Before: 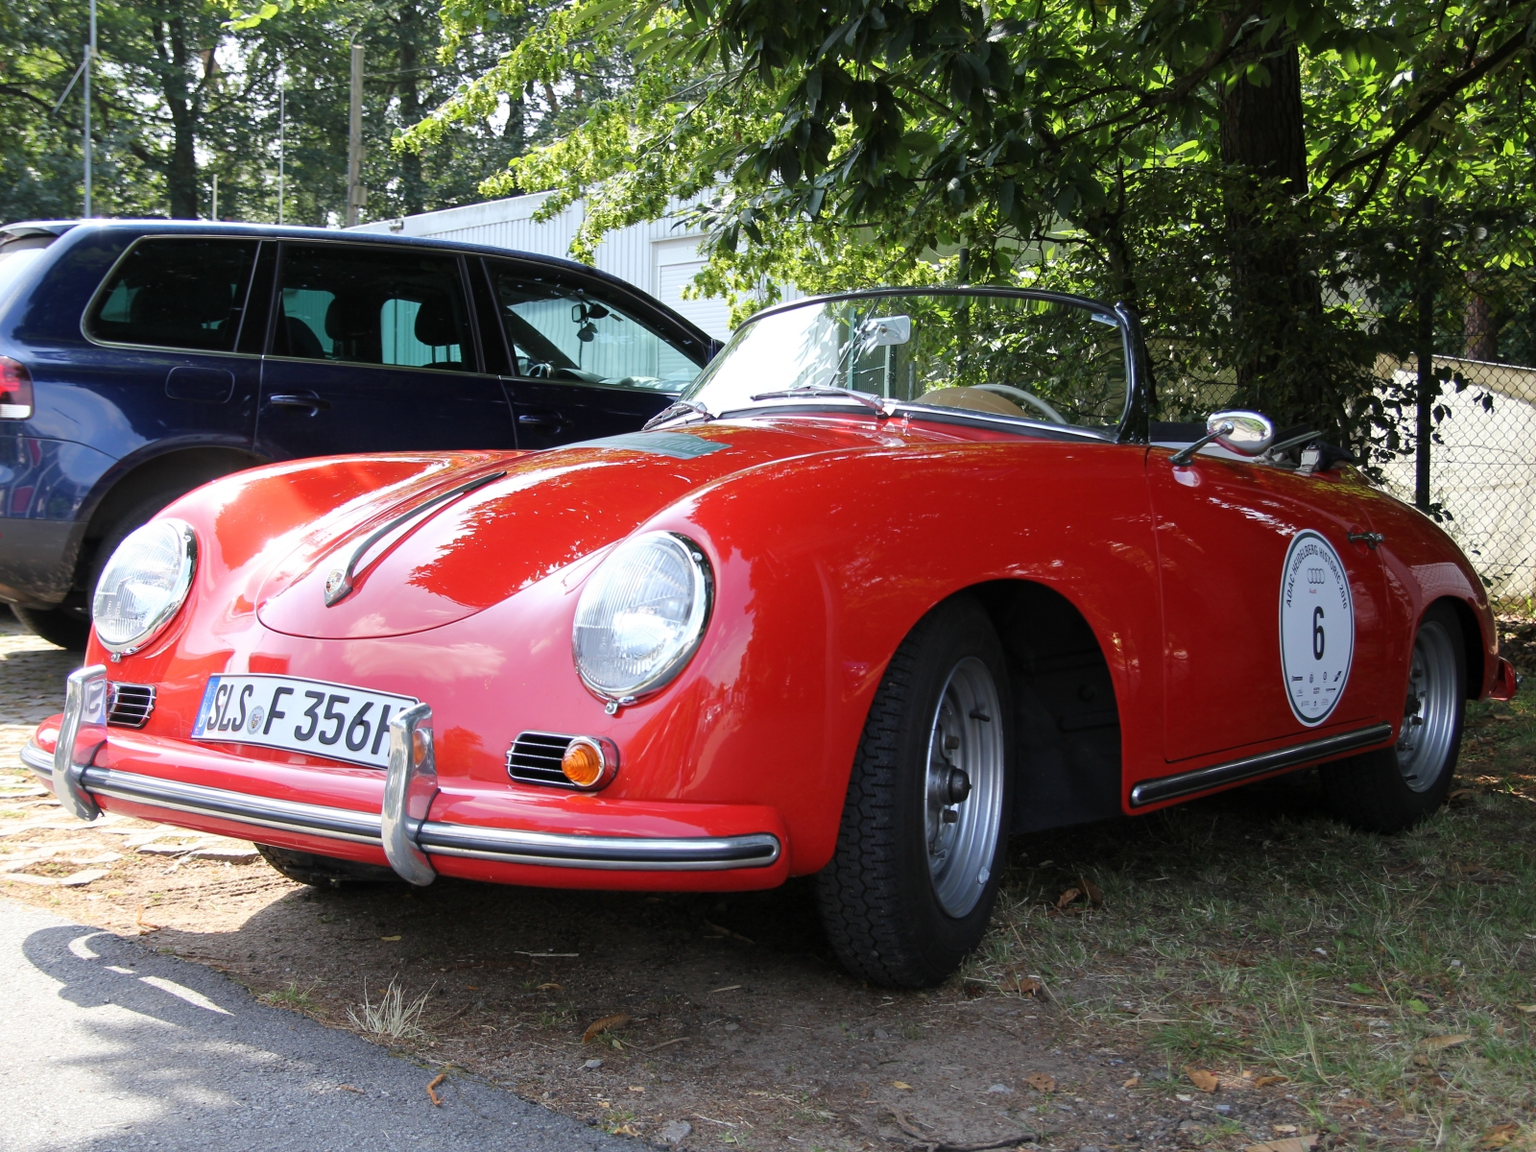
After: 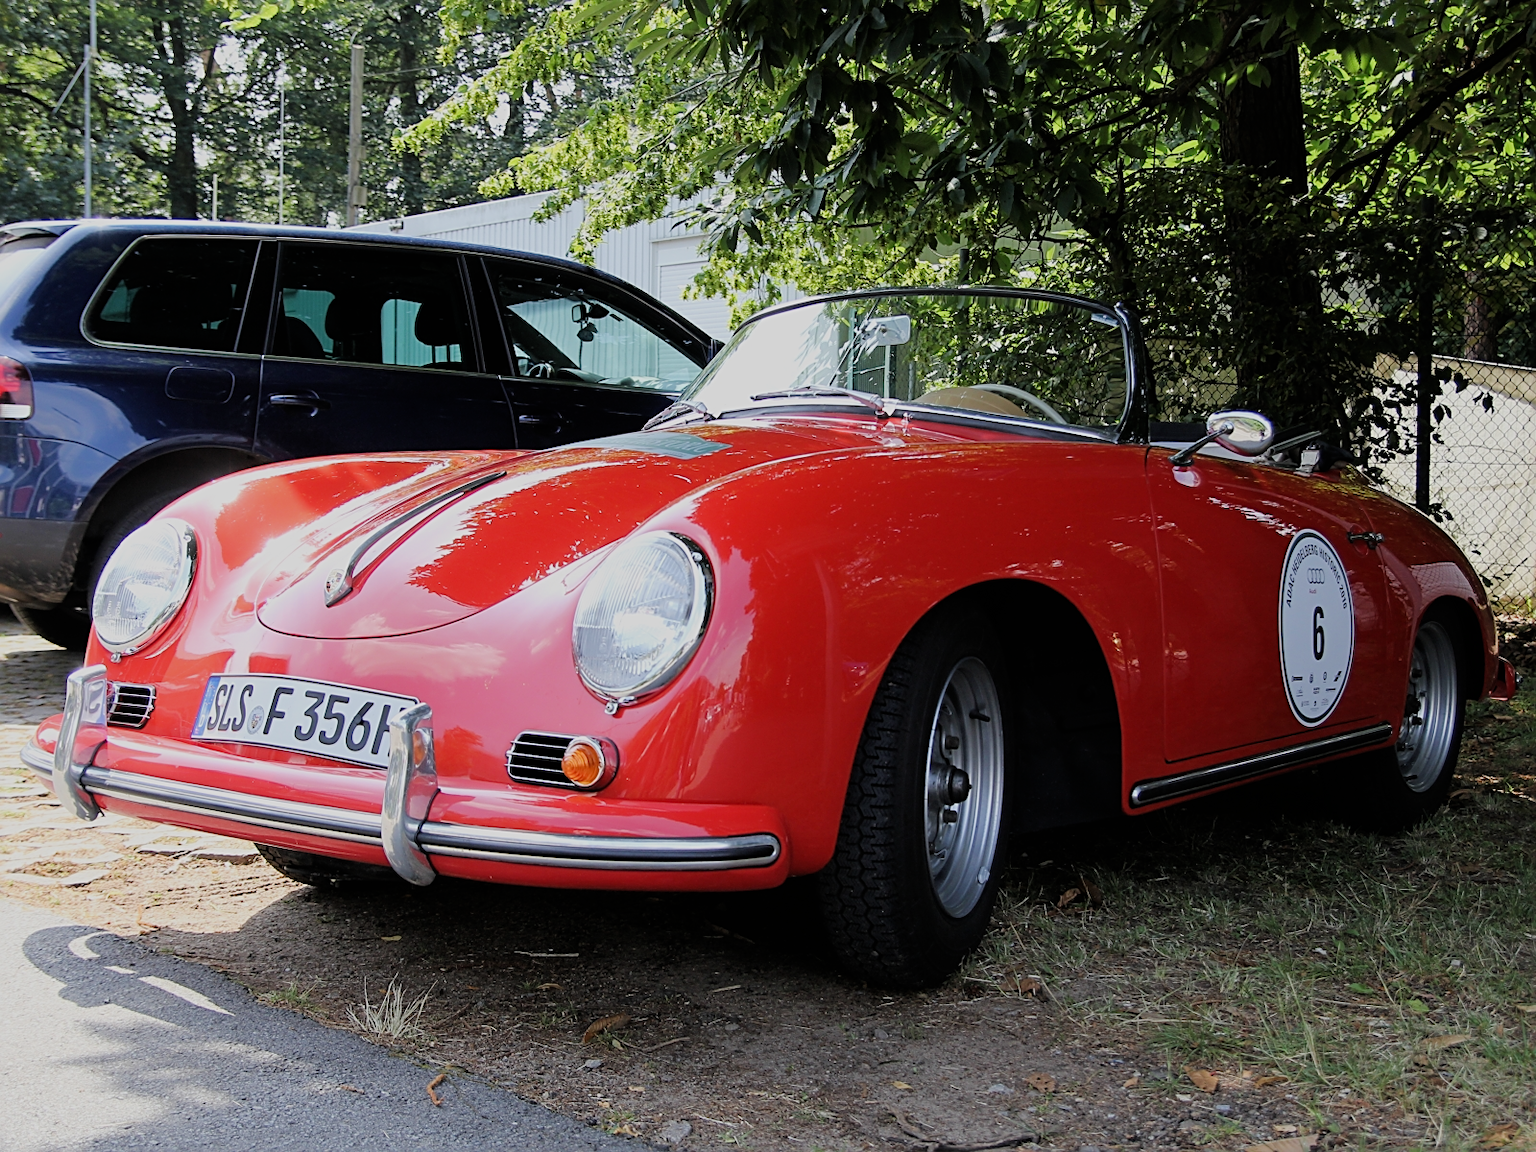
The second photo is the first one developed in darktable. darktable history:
filmic rgb: black relative exposure -7.65 EV, white relative exposure 4.56 EV, hardness 3.61
sharpen: amount 0.575
